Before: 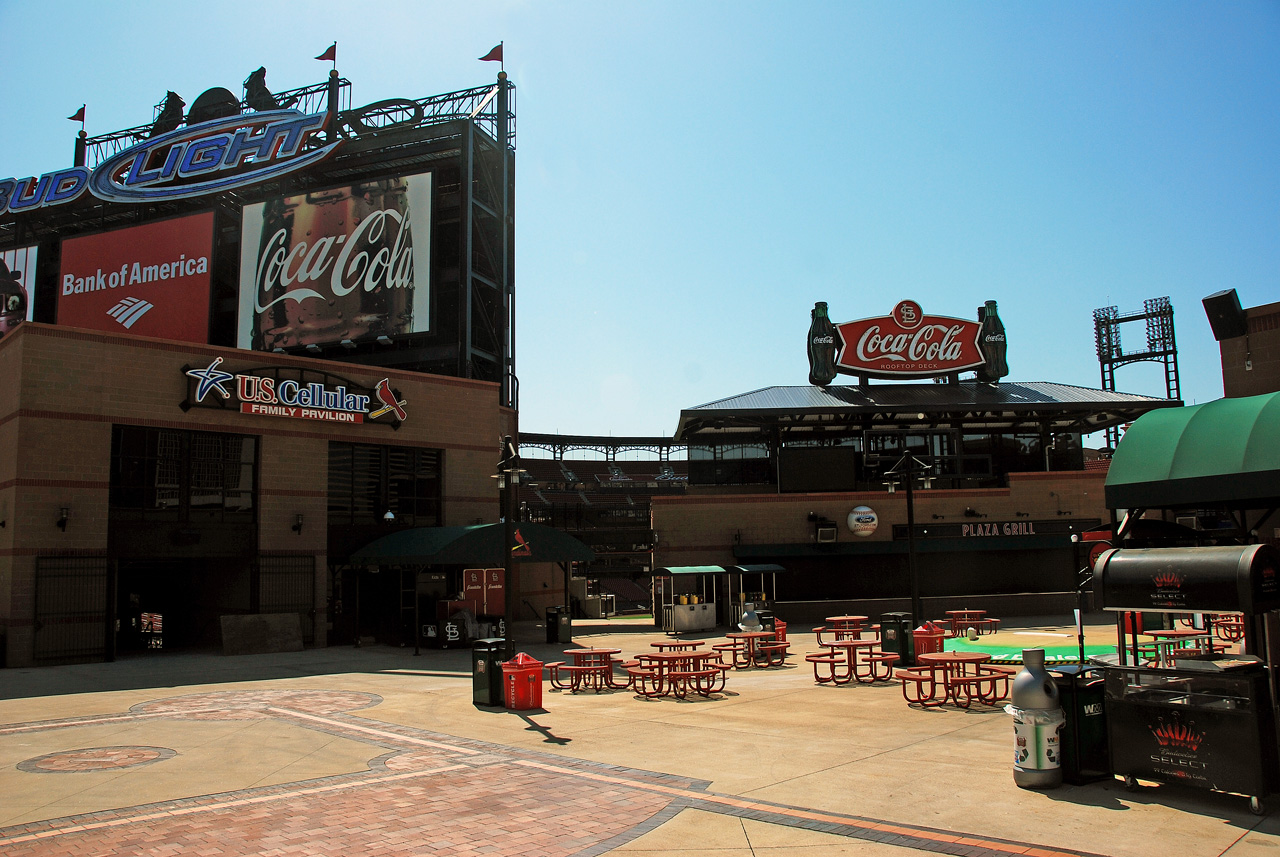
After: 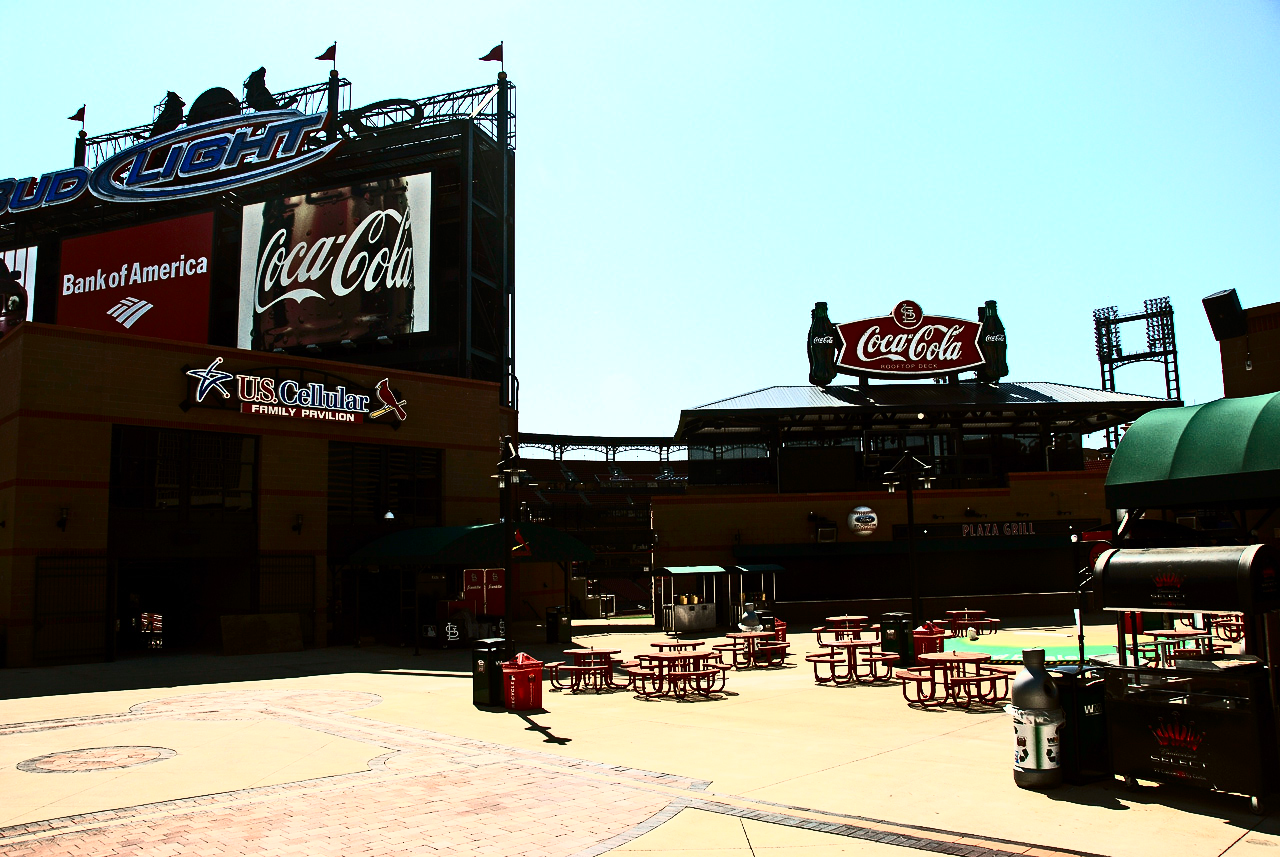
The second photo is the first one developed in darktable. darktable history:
contrast brightness saturation: contrast 0.932, brightness 0.204
